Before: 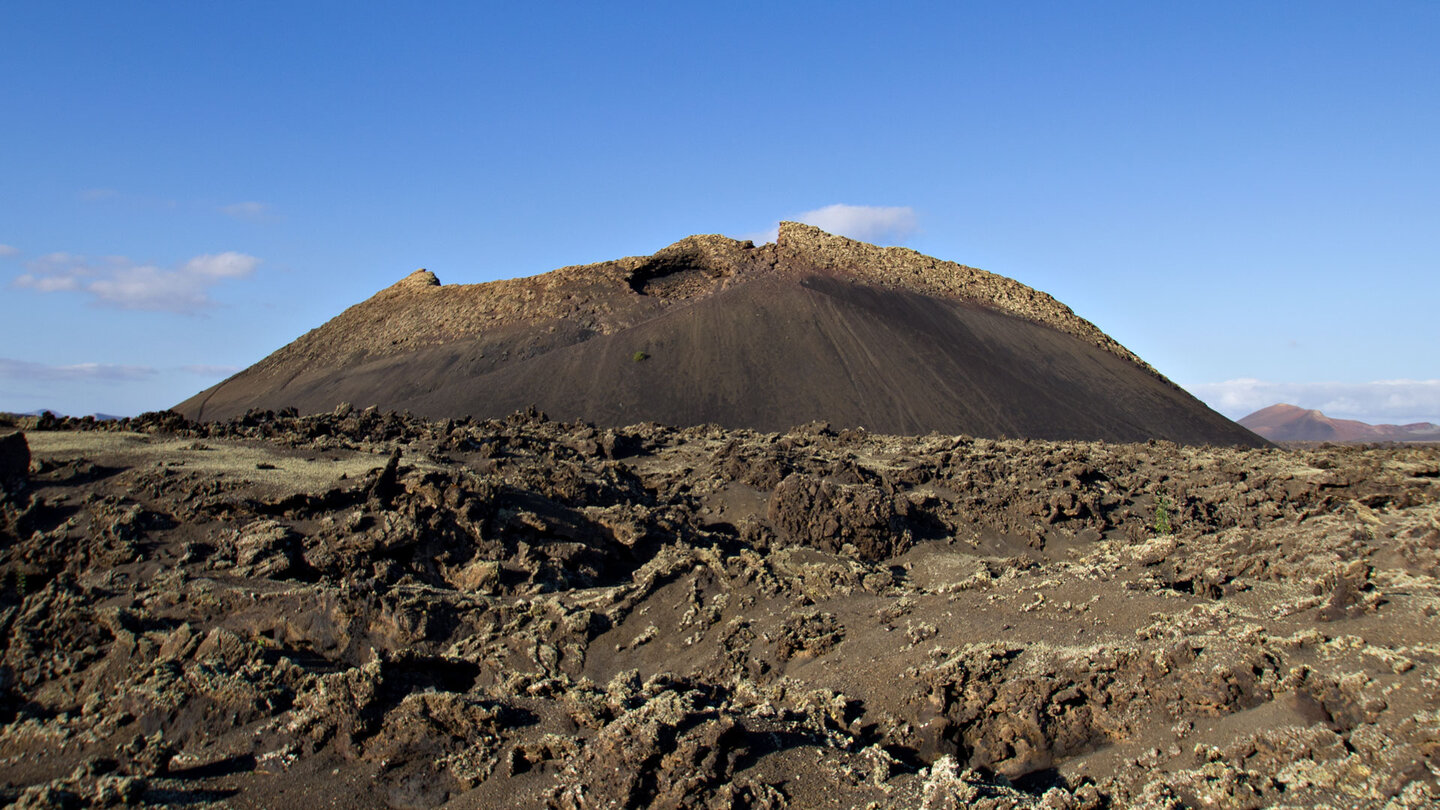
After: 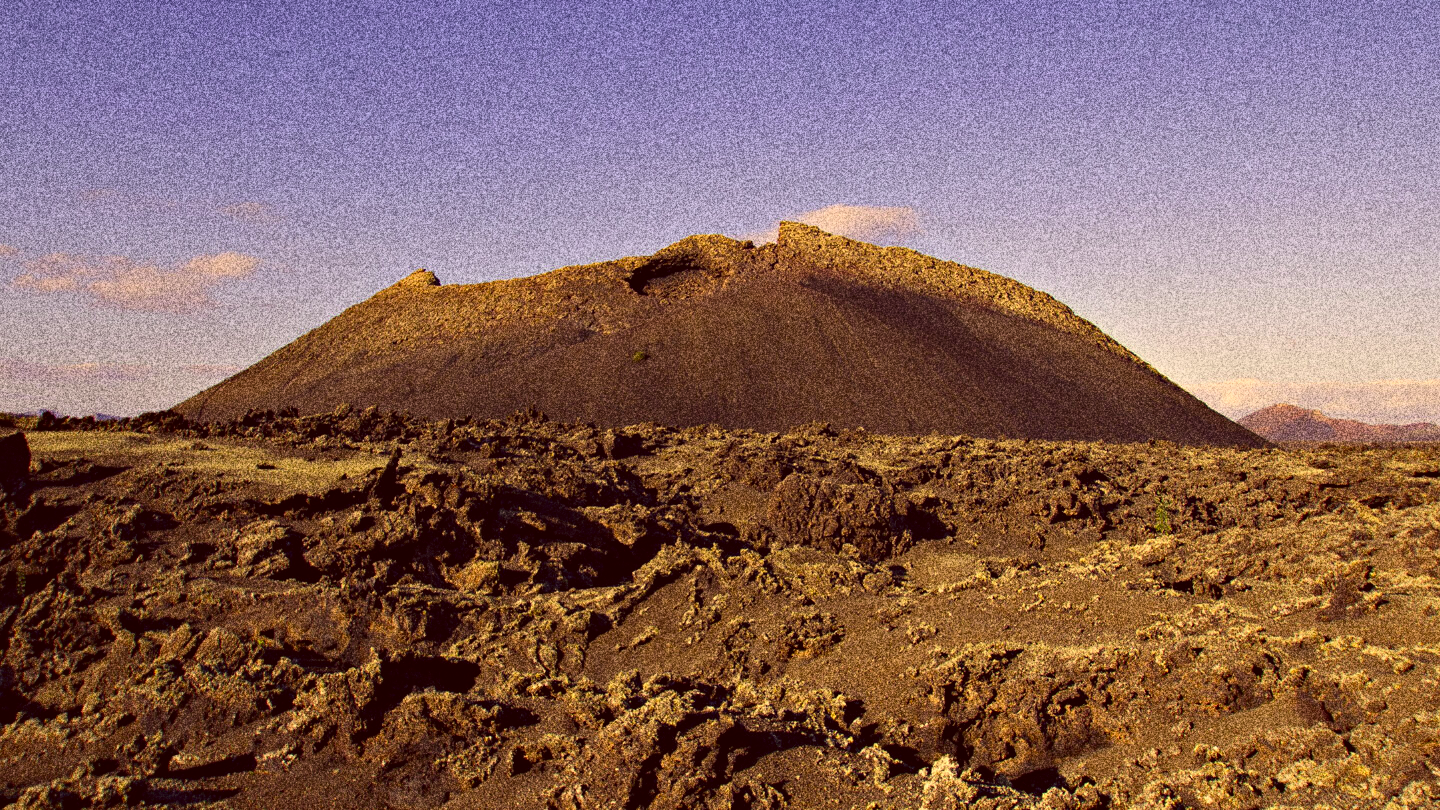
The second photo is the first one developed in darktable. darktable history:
grain: coarseness 30.02 ISO, strength 100%
color correction: highlights a* 10.12, highlights b* 39.04, shadows a* 14.62, shadows b* 3.37
white balance: red 1.004, blue 1.024
haze removal: compatibility mode true, adaptive false
